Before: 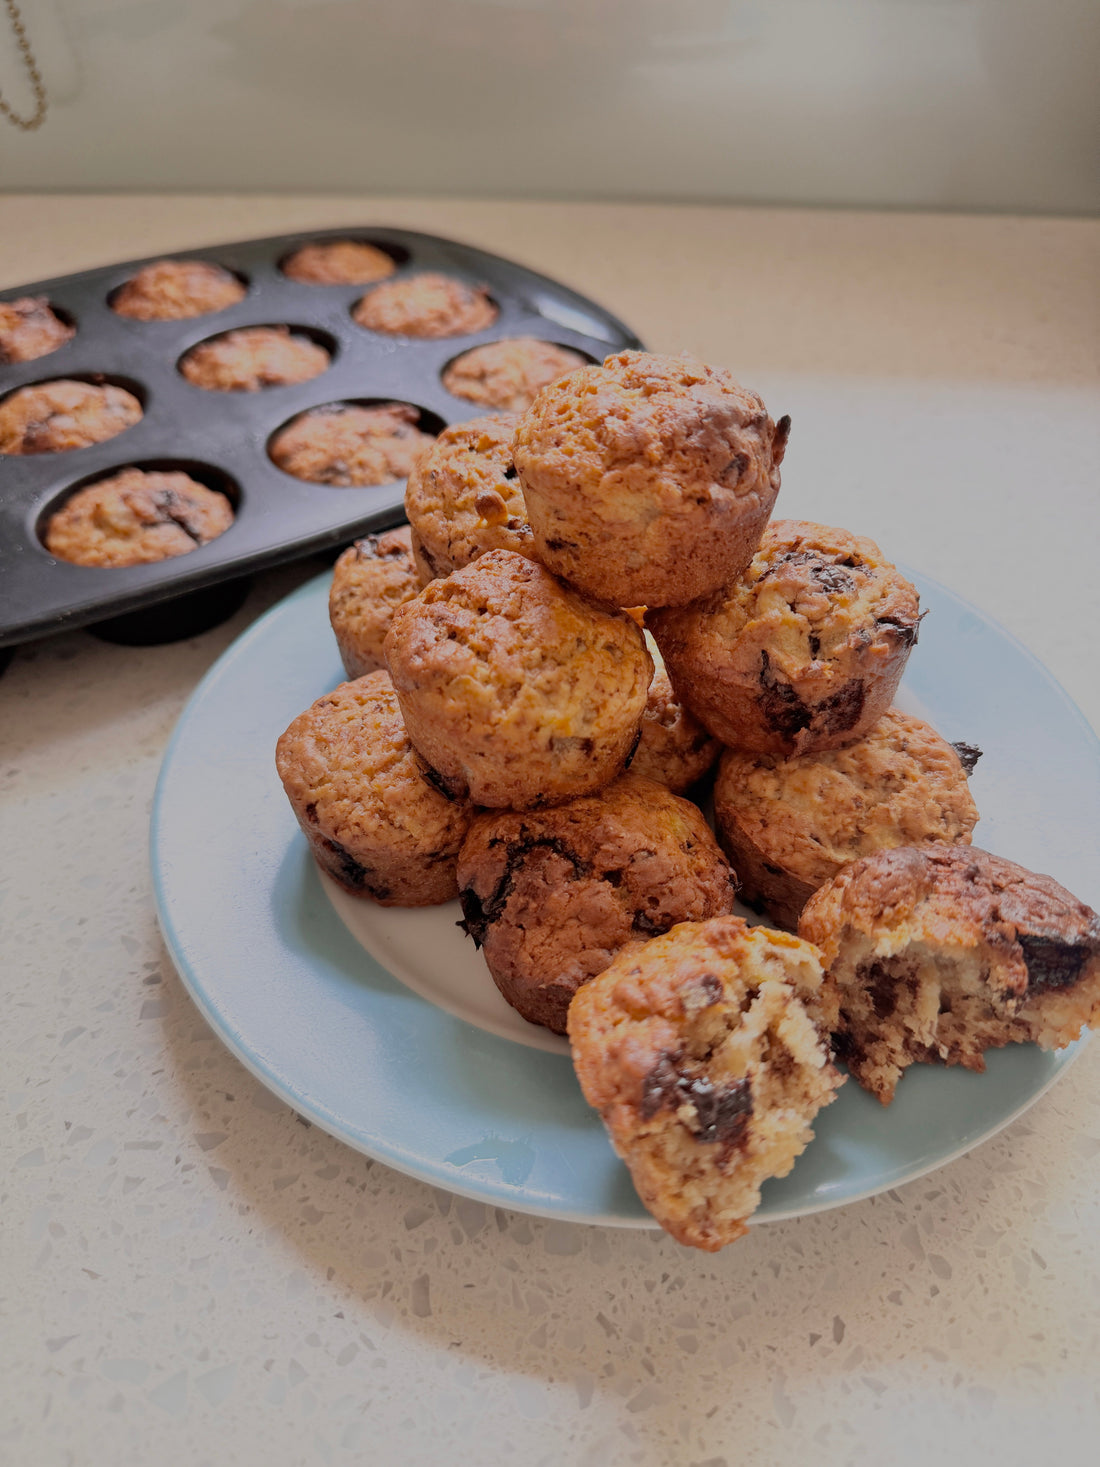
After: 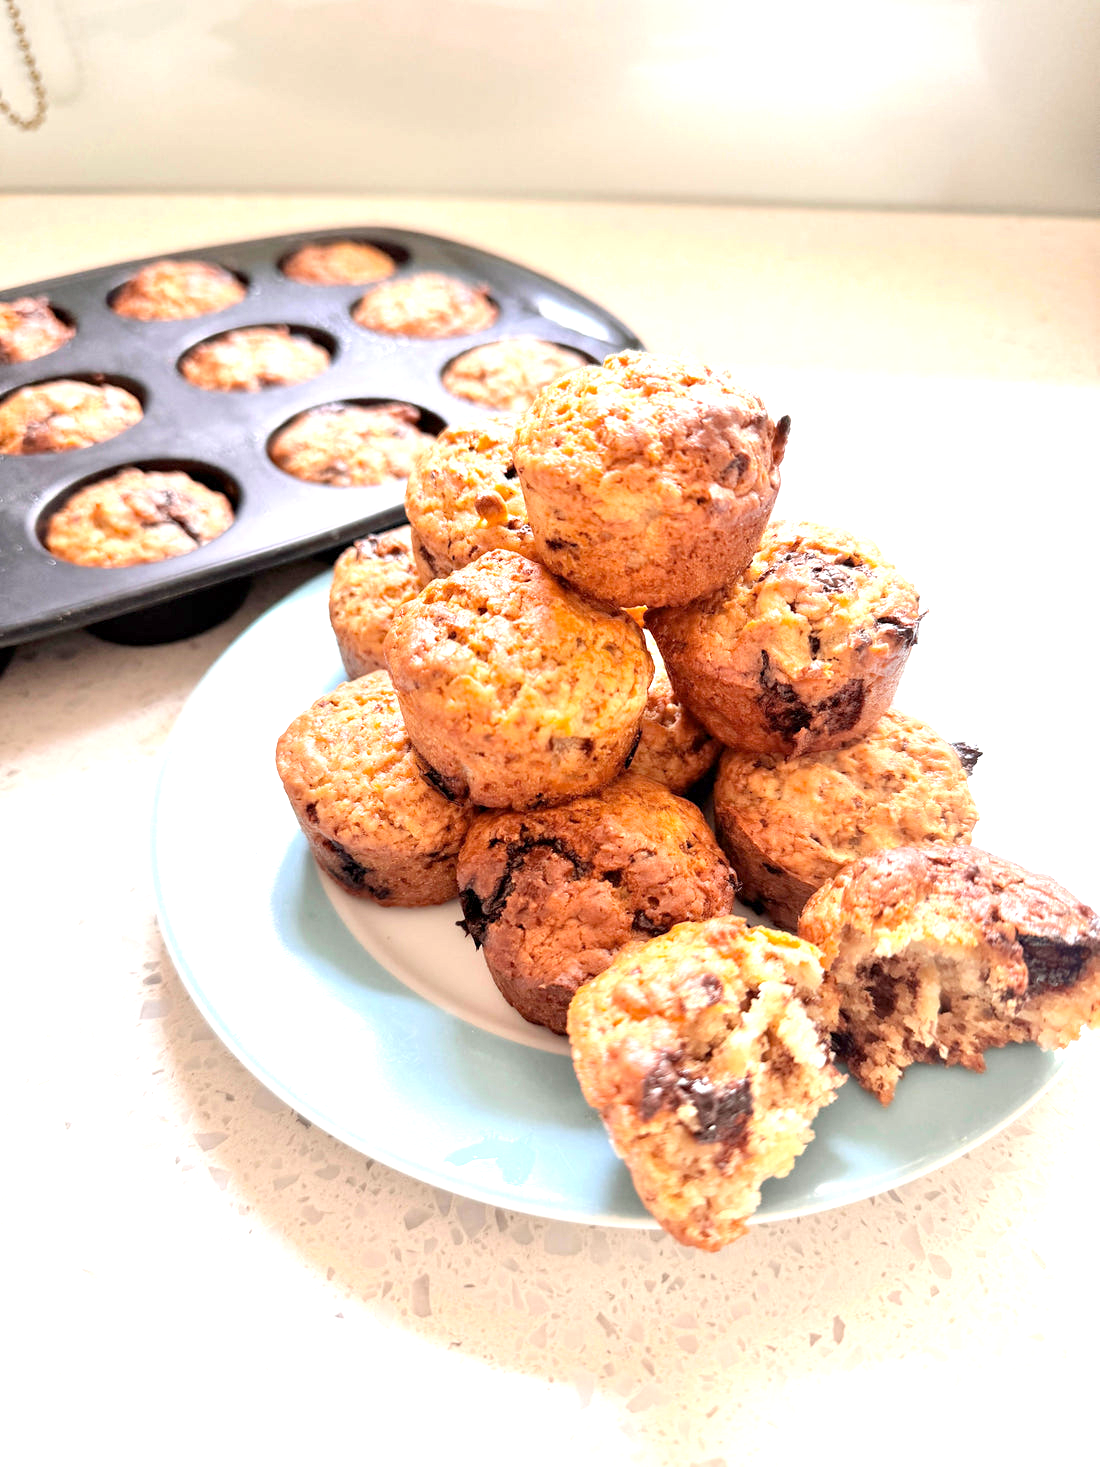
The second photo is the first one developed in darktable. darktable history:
exposure: black level correction 0.001, exposure 1.726 EV, compensate highlight preservation false
